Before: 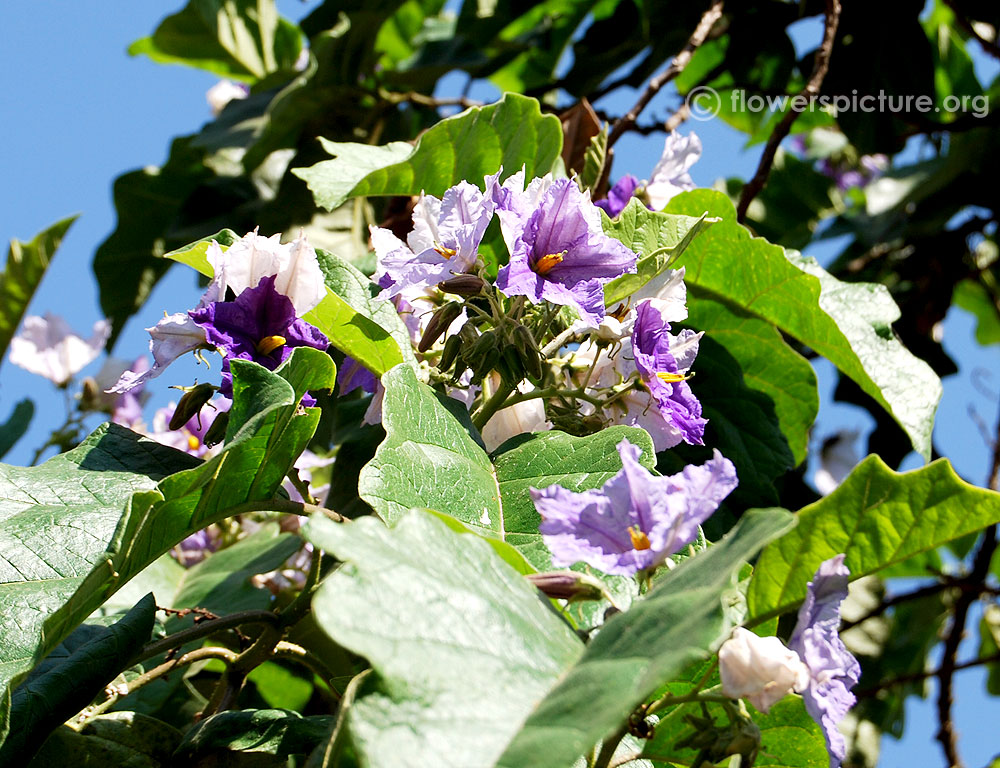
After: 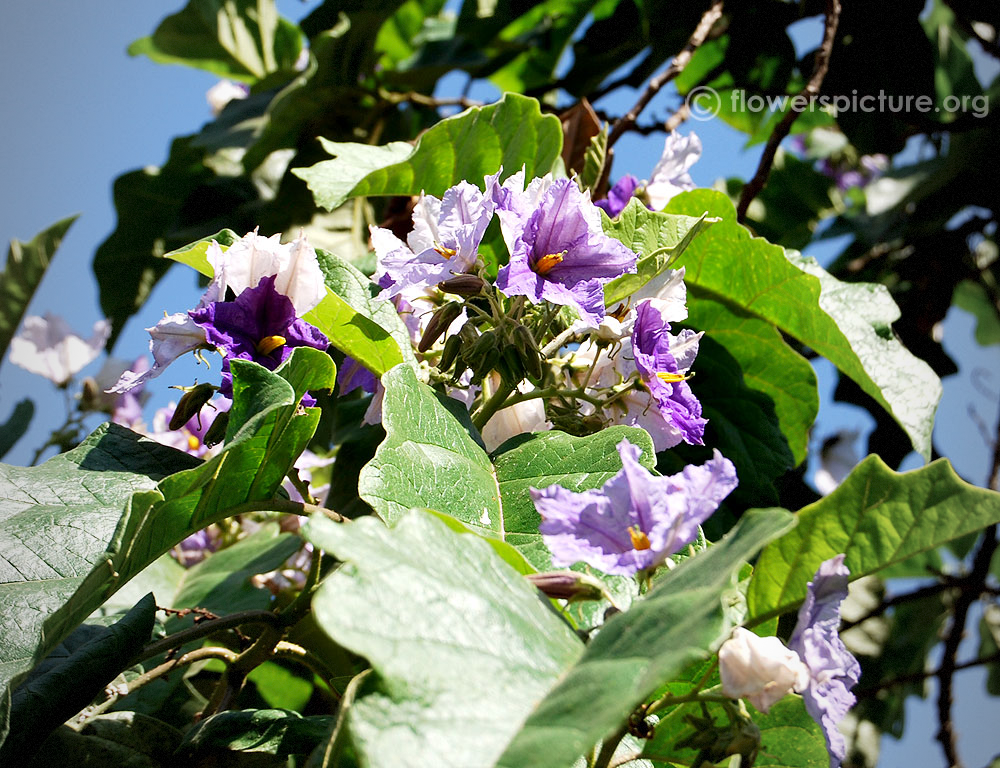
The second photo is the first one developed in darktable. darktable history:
vignetting: fall-off start 72.05%, fall-off radius 108.13%, width/height ratio 0.726, dithering 8-bit output
